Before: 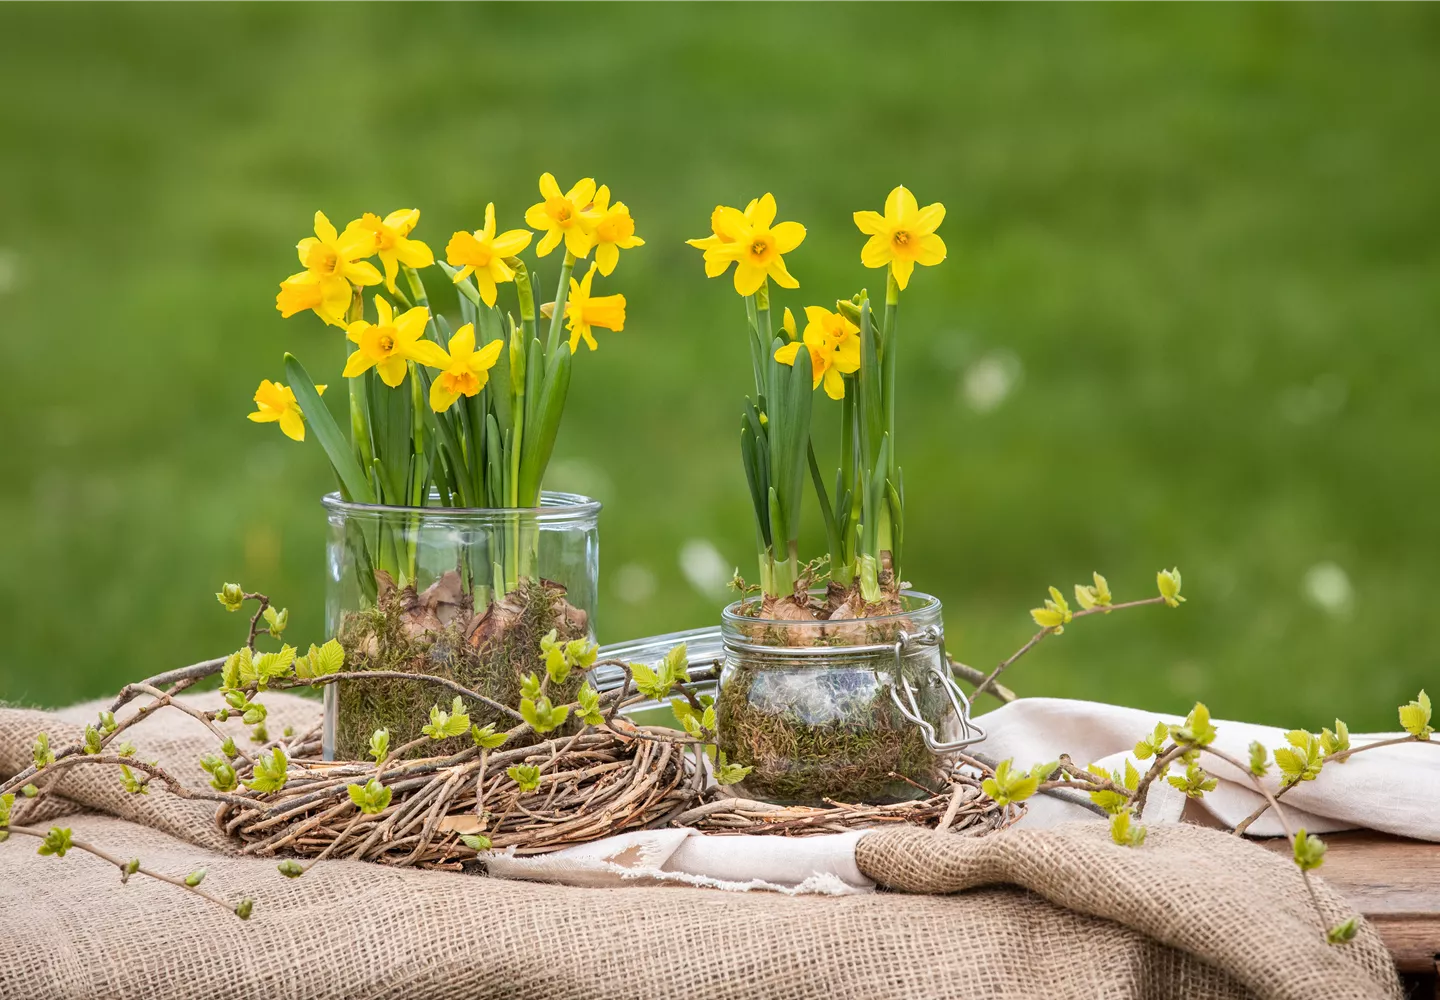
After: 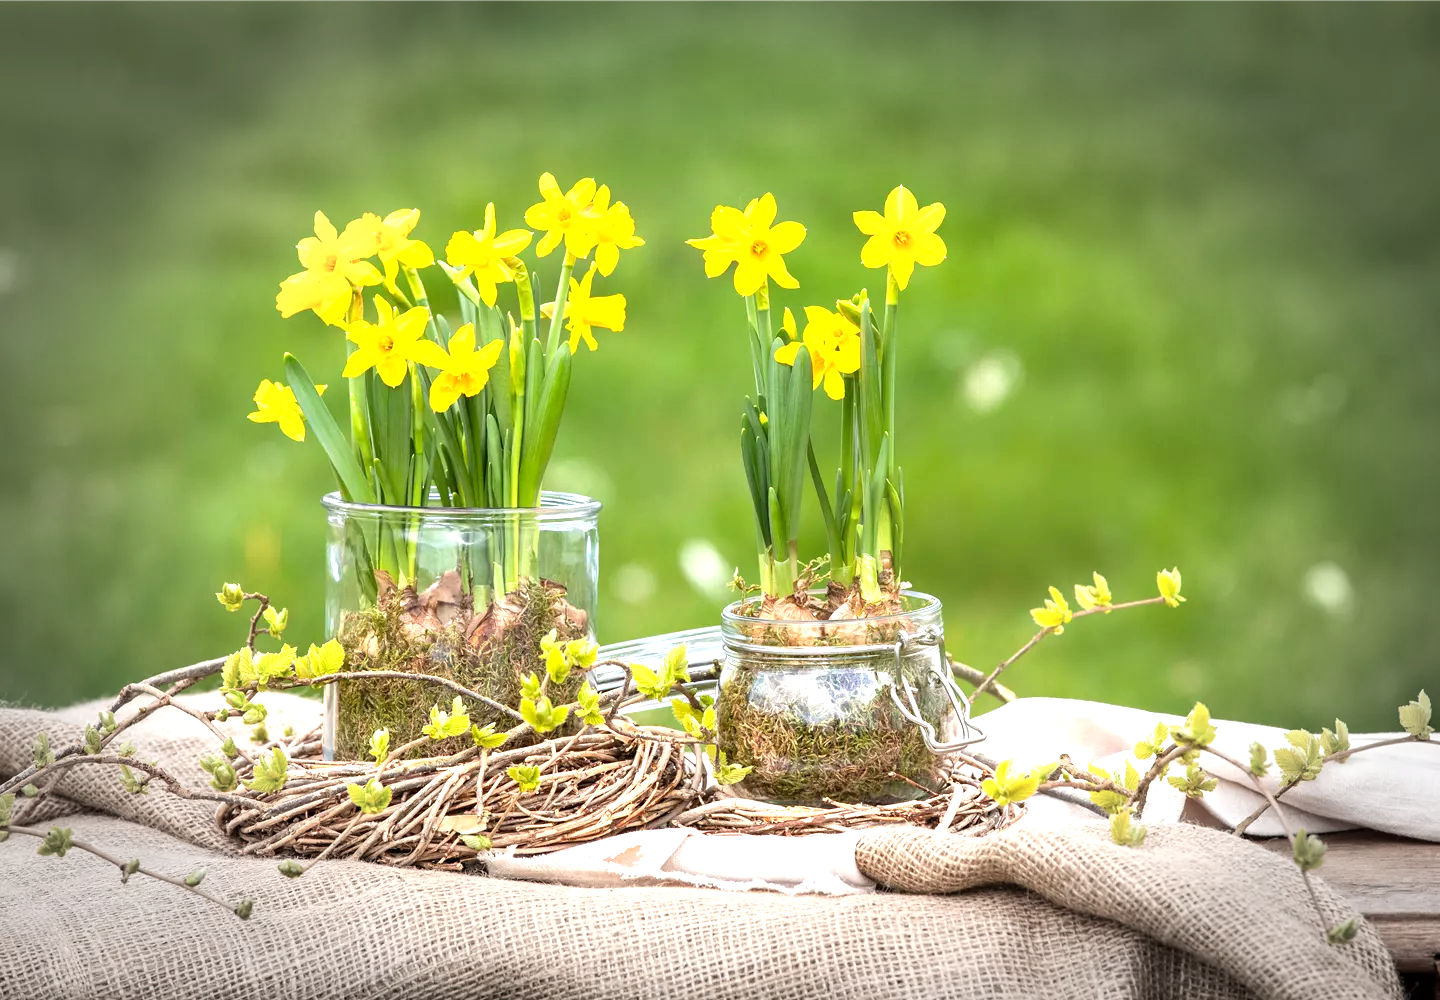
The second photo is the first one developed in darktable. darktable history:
exposure: black level correction 0.001, exposure 1.046 EV, compensate exposure bias true, compensate highlight preservation false
vignetting: fall-off start 66.69%, fall-off radius 39.75%, automatic ratio true, width/height ratio 0.671, unbound false
